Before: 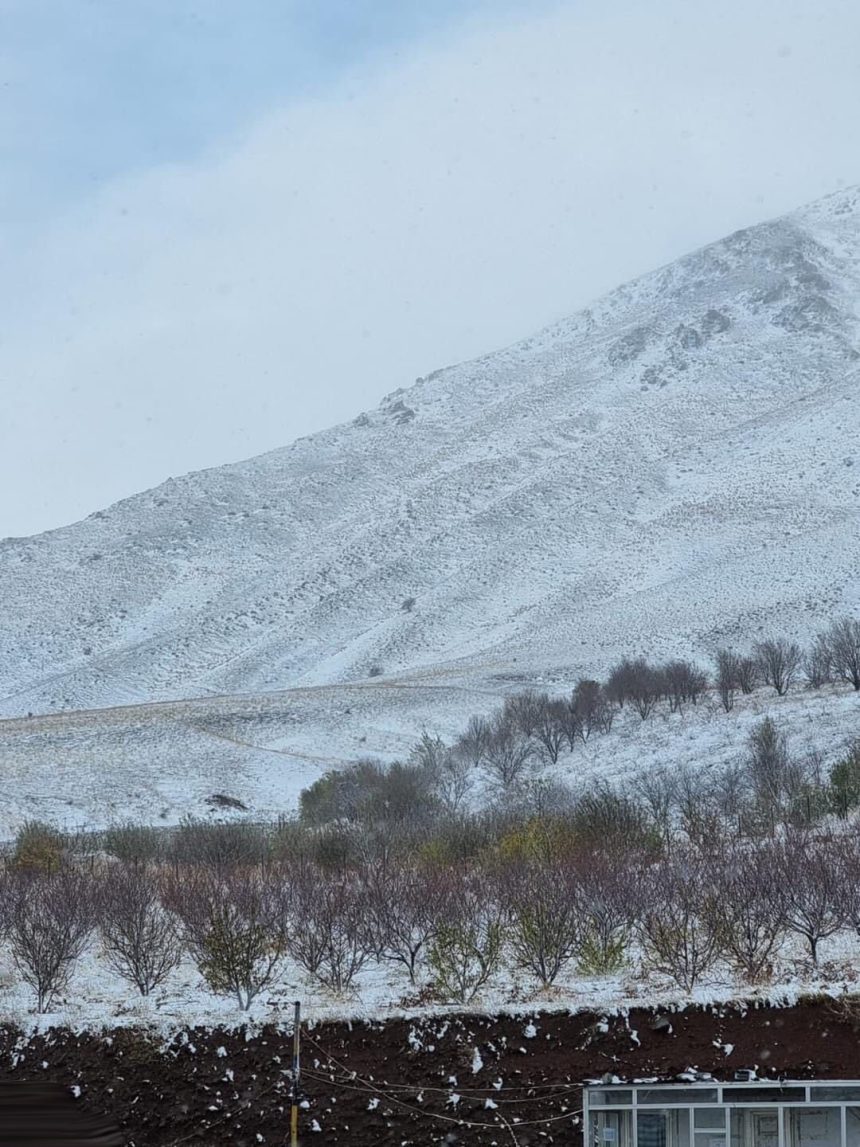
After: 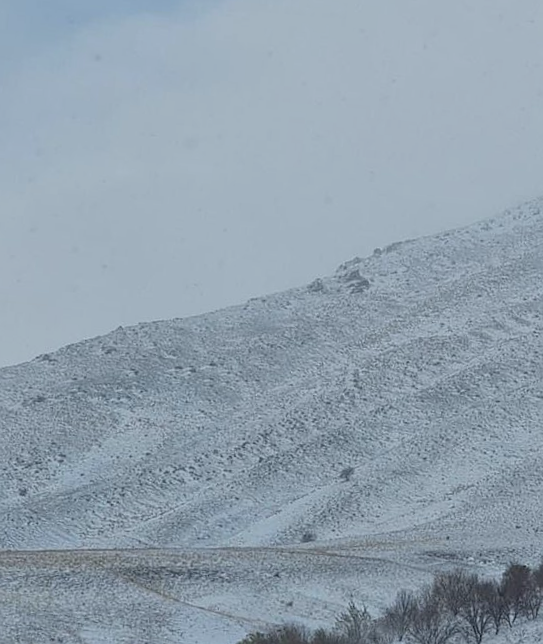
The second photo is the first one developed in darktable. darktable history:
crop and rotate: angle -4.99°, left 2.122%, top 6.945%, right 27.566%, bottom 30.519%
sharpen: radius 1
exposure: exposure -0.582 EV, compensate highlight preservation false
